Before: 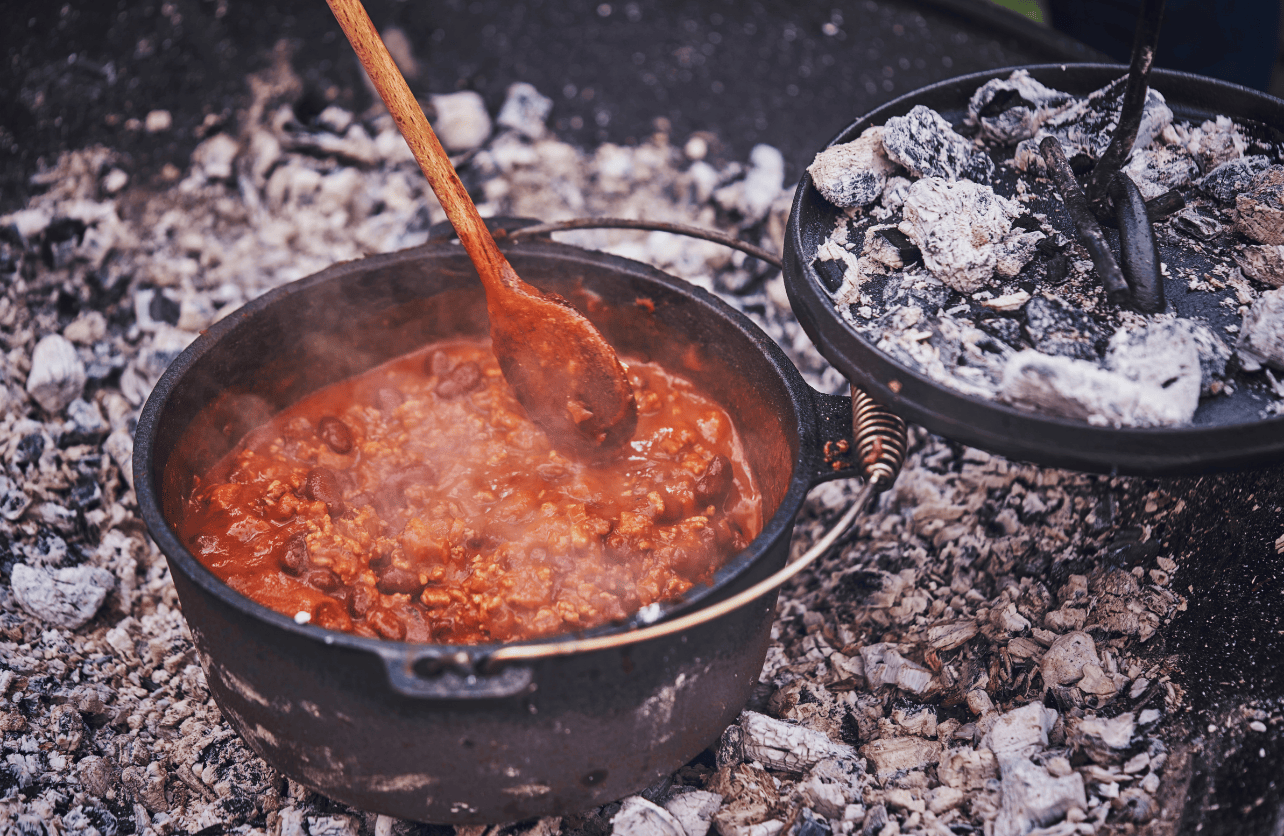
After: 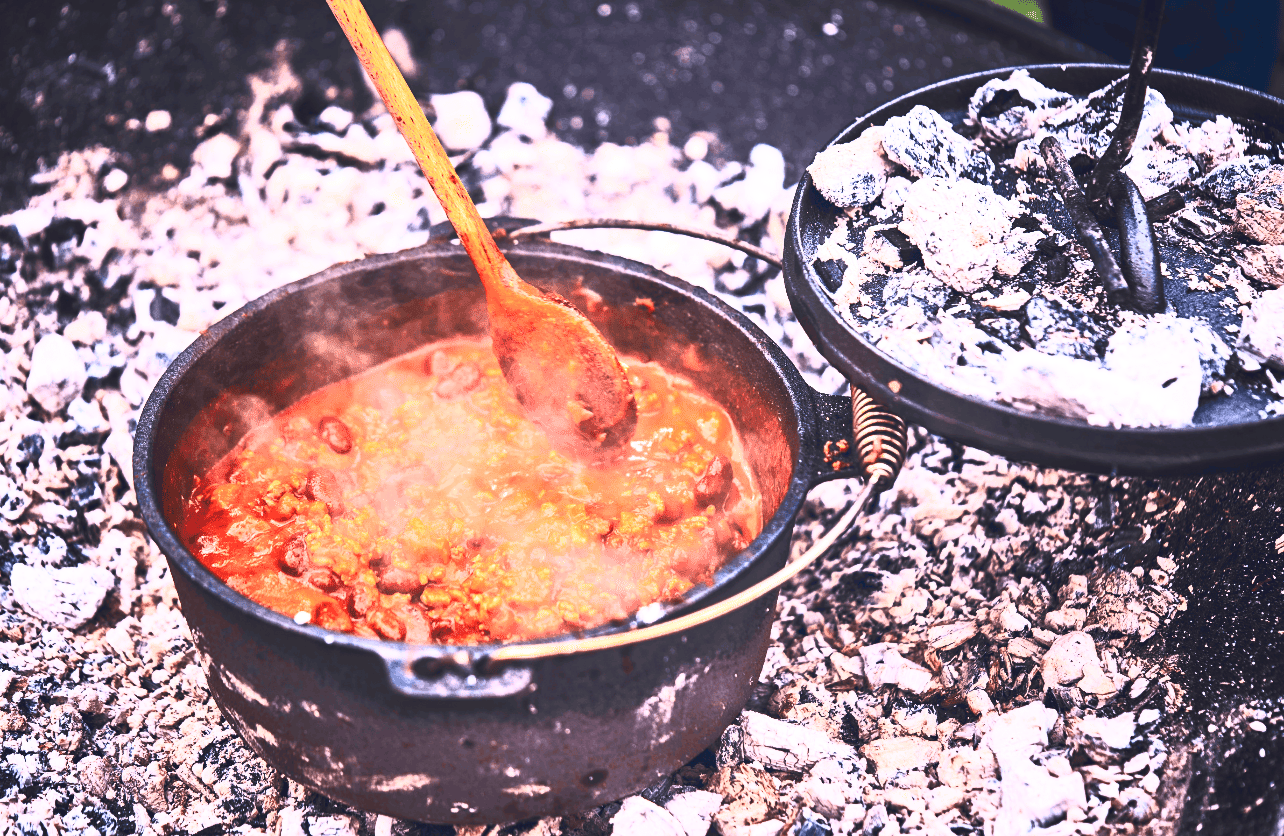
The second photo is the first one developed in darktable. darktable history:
contrast brightness saturation: contrast 0.83, brightness 0.59, saturation 0.59
exposure: black level correction 0, exposure 0.7 EV, compensate exposure bias true, compensate highlight preservation false
